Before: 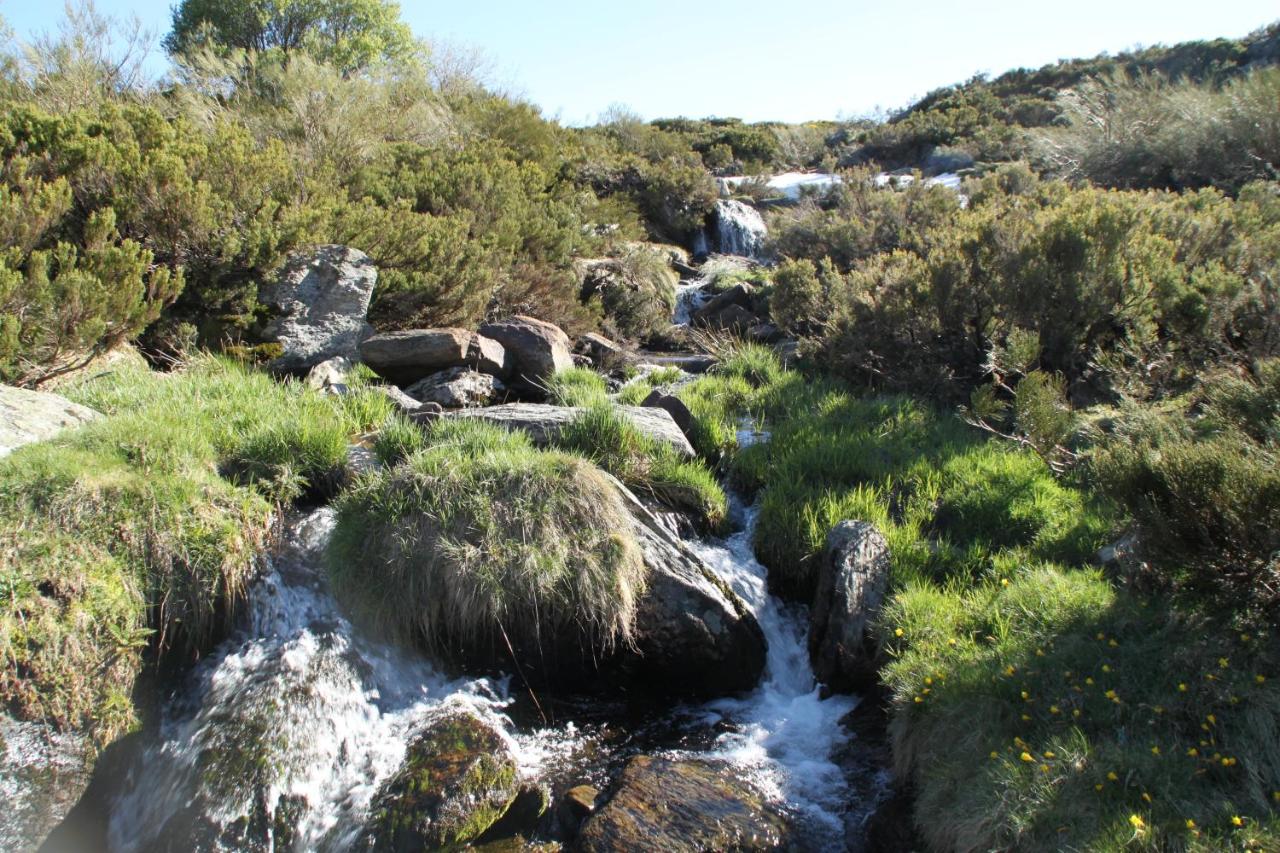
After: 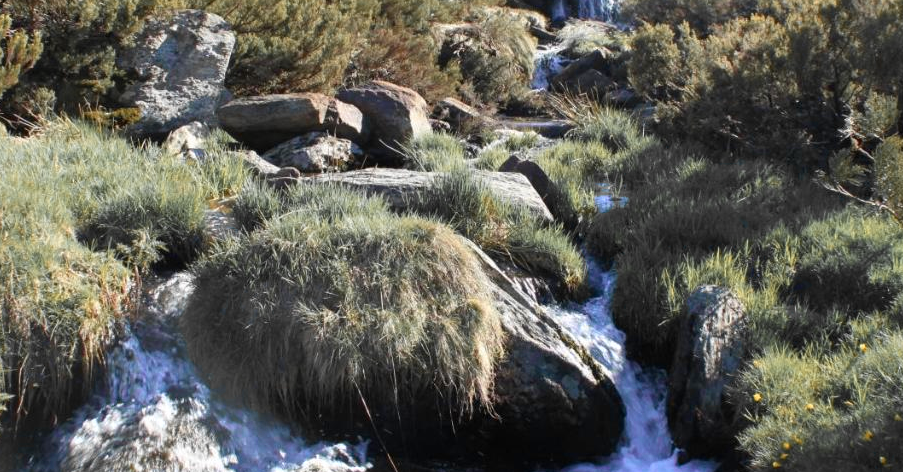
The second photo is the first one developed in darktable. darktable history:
color zones: curves: ch0 [(0, 0.363) (0.128, 0.373) (0.25, 0.5) (0.402, 0.407) (0.521, 0.525) (0.63, 0.559) (0.729, 0.662) (0.867, 0.471)]; ch1 [(0, 0.515) (0.136, 0.618) (0.25, 0.5) (0.378, 0) (0.516, 0) (0.622, 0.593) (0.737, 0.819) (0.87, 0.593)]; ch2 [(0, 0.529) (0.128, 0.471) (0.282, 0.451) (0.386, 0.662) (0.516, 0.525) (0.633, 0.554) (0.75, 0.62) (0.875, 0.441)]
contrast brightness saturation: saturation -0.05
crop: left 11.123%, top 27.61%, right 18.3%, bottom 17.034%
